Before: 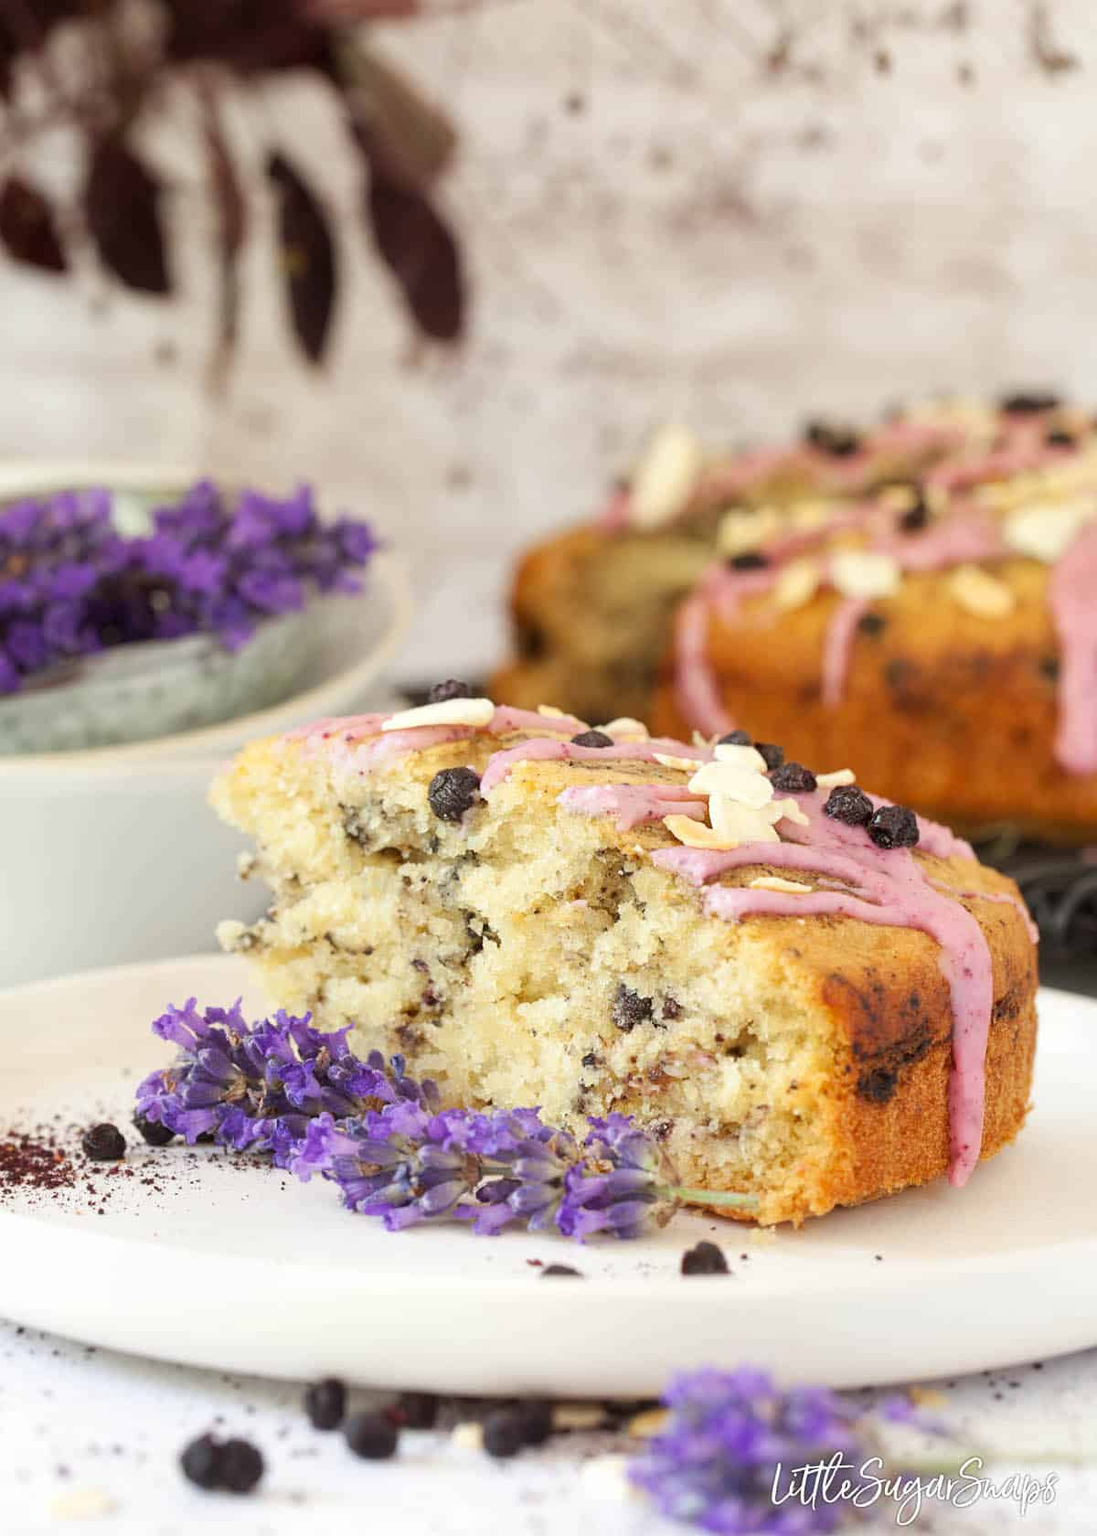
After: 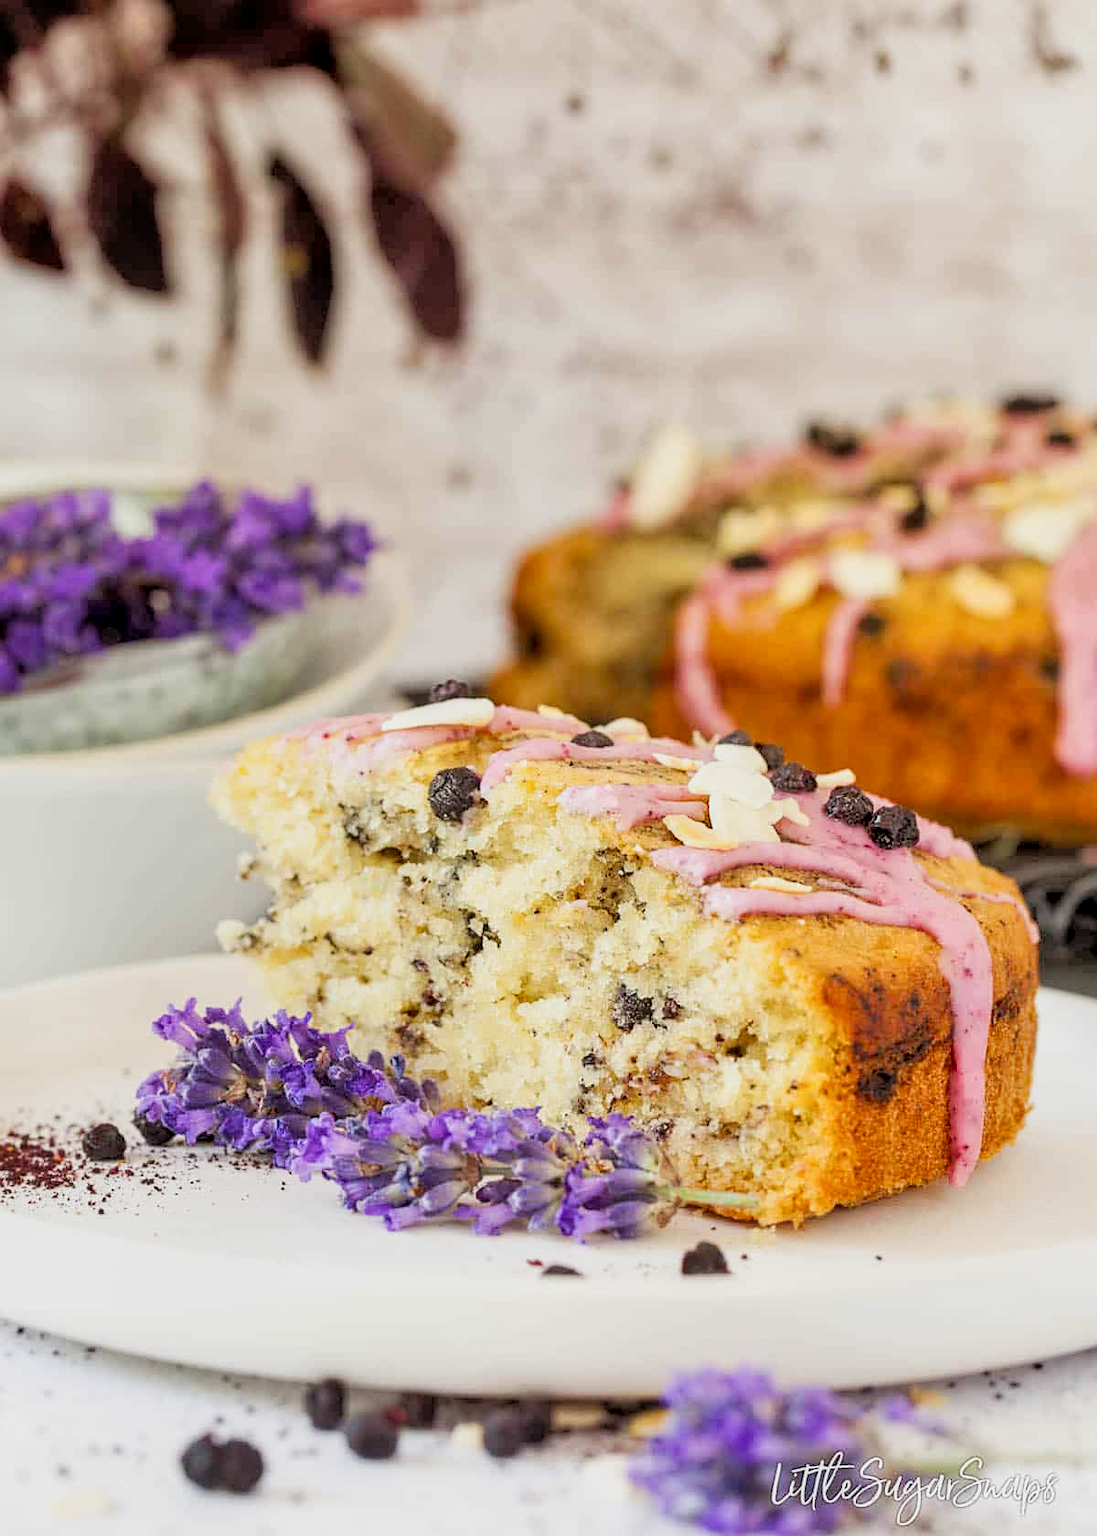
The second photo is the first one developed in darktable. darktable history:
tone equalizer: -7 EV 0.149 EV, -6 EV 0.63 EV, -5 EV 1.13 EV, -4 EV 1.35 EV, -3 EV 1.13 EV, -2 EV 0.6 EV, -1 EV 0.165 EV
color balance rgb: perceptual saturation grading › global saturation 15.125%
sharpen: radius 1.512, amount 0.37, threshold 1.169
color correction: highlights b* 0.034, saturation 1.85
local contrast: on, module defaults
color zones: curves: ch1 [(0, 0.292) (0.001, 0.292) (0.2, 0.264) (0.4, 0.248) (0.6, 0.248) (0.8, 0.264) (0.999, 0.292) (1, 0.292)]
filmic rgb: black relative exposure -5.03 EV, white relative exposure 3.51 EV, hardness 3.18, contrast 1.198, highlights saturation mix -49.68%
